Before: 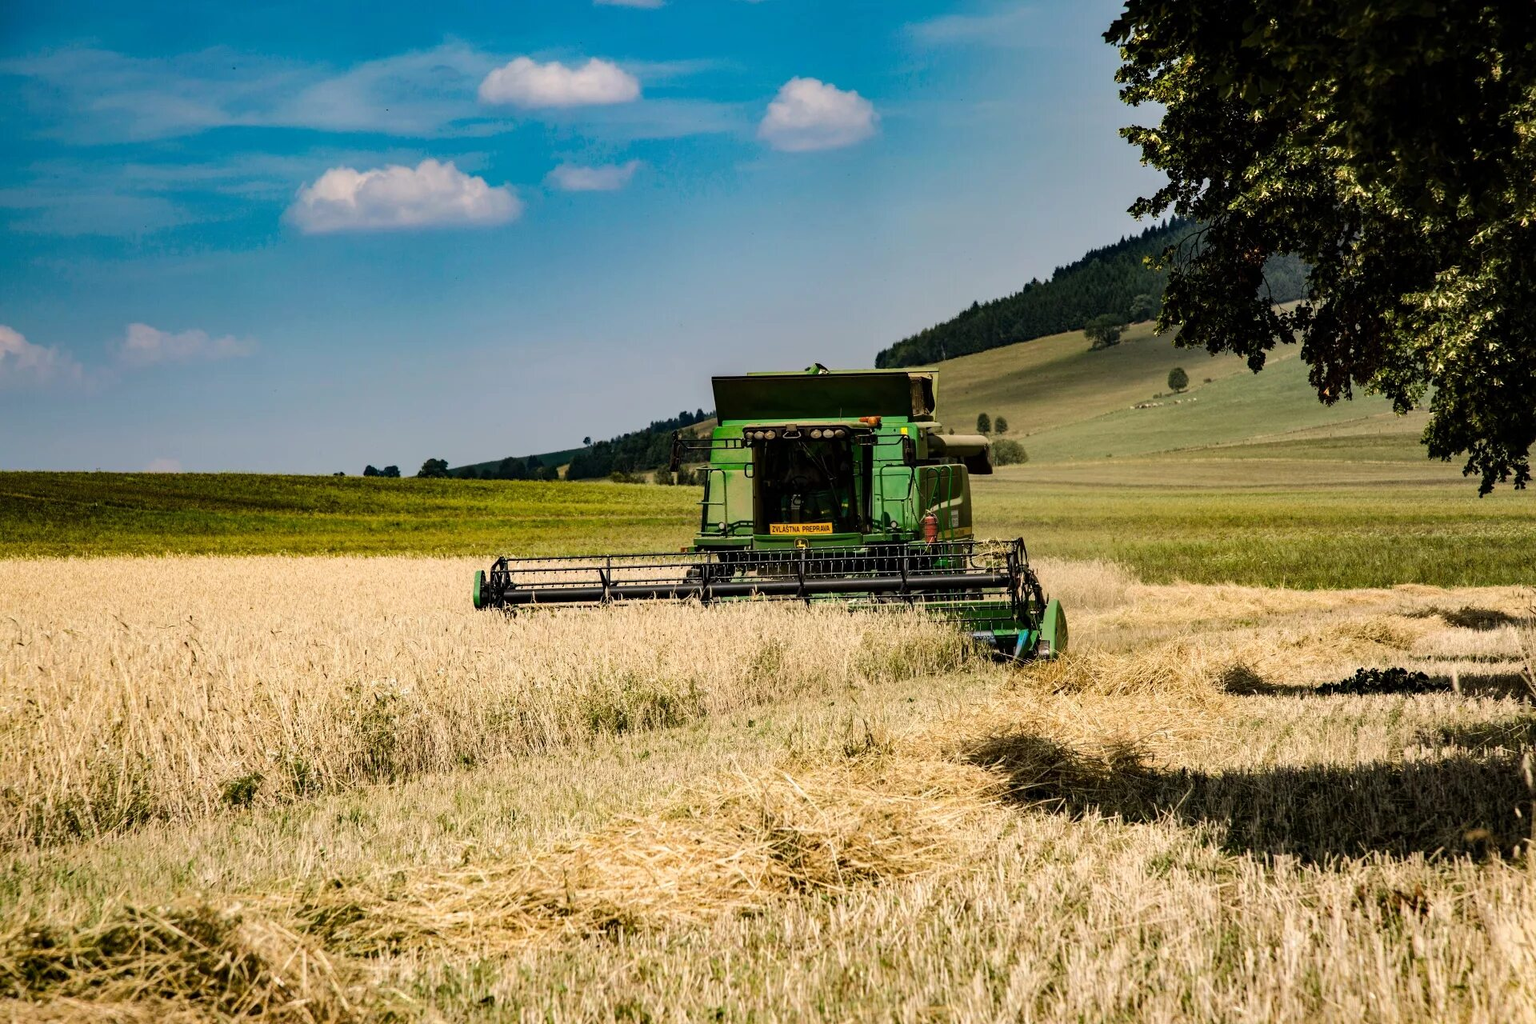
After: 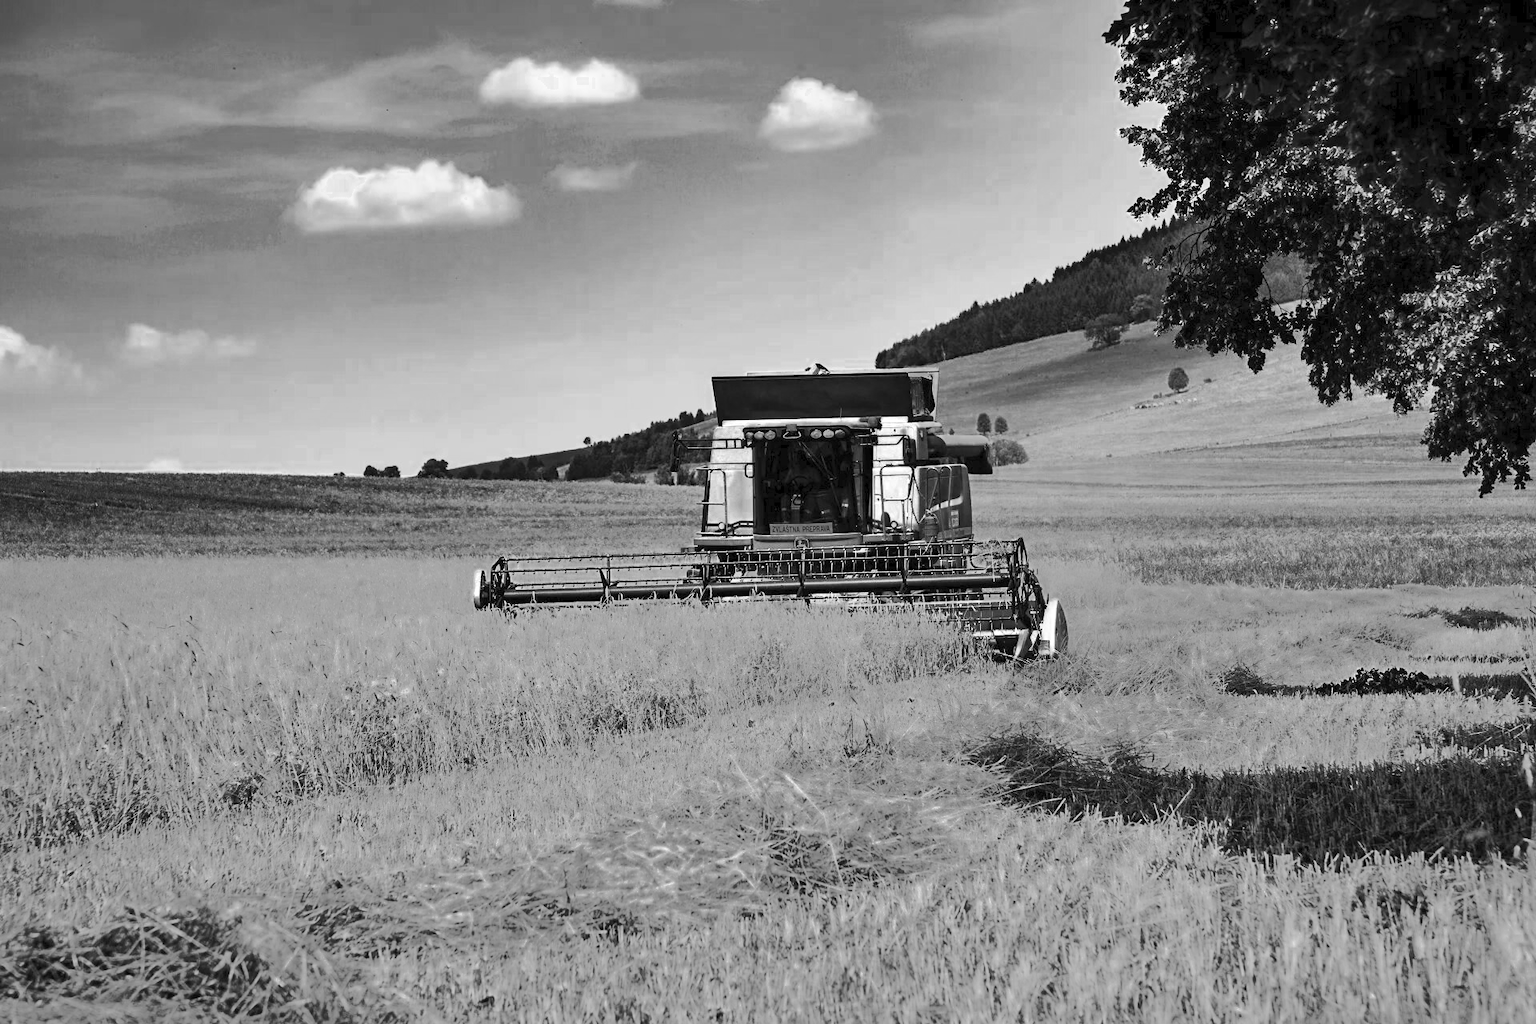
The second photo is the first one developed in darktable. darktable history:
contrast brightness saturation: contrast 0.43, brightness 0.56, saturation -0.19
color zones: curves: ch0 [(0.002, 0.429) (0.121, 0.212) (0.198, 0.113) (0.276, 0.344) (0.331, 0.541) (0.41, 0.56) (0.482, 0.289) (0.619, 0.227) (0.721, 0.18) (0.821, 0.435) (0.928, 0.555) (1, 0.587)]; ch1 [(0, 0) (0.143, 0) (0.286, 0) (0.429, 0) (0.571, 0) (0.714, 0) (0.857, 0)]
